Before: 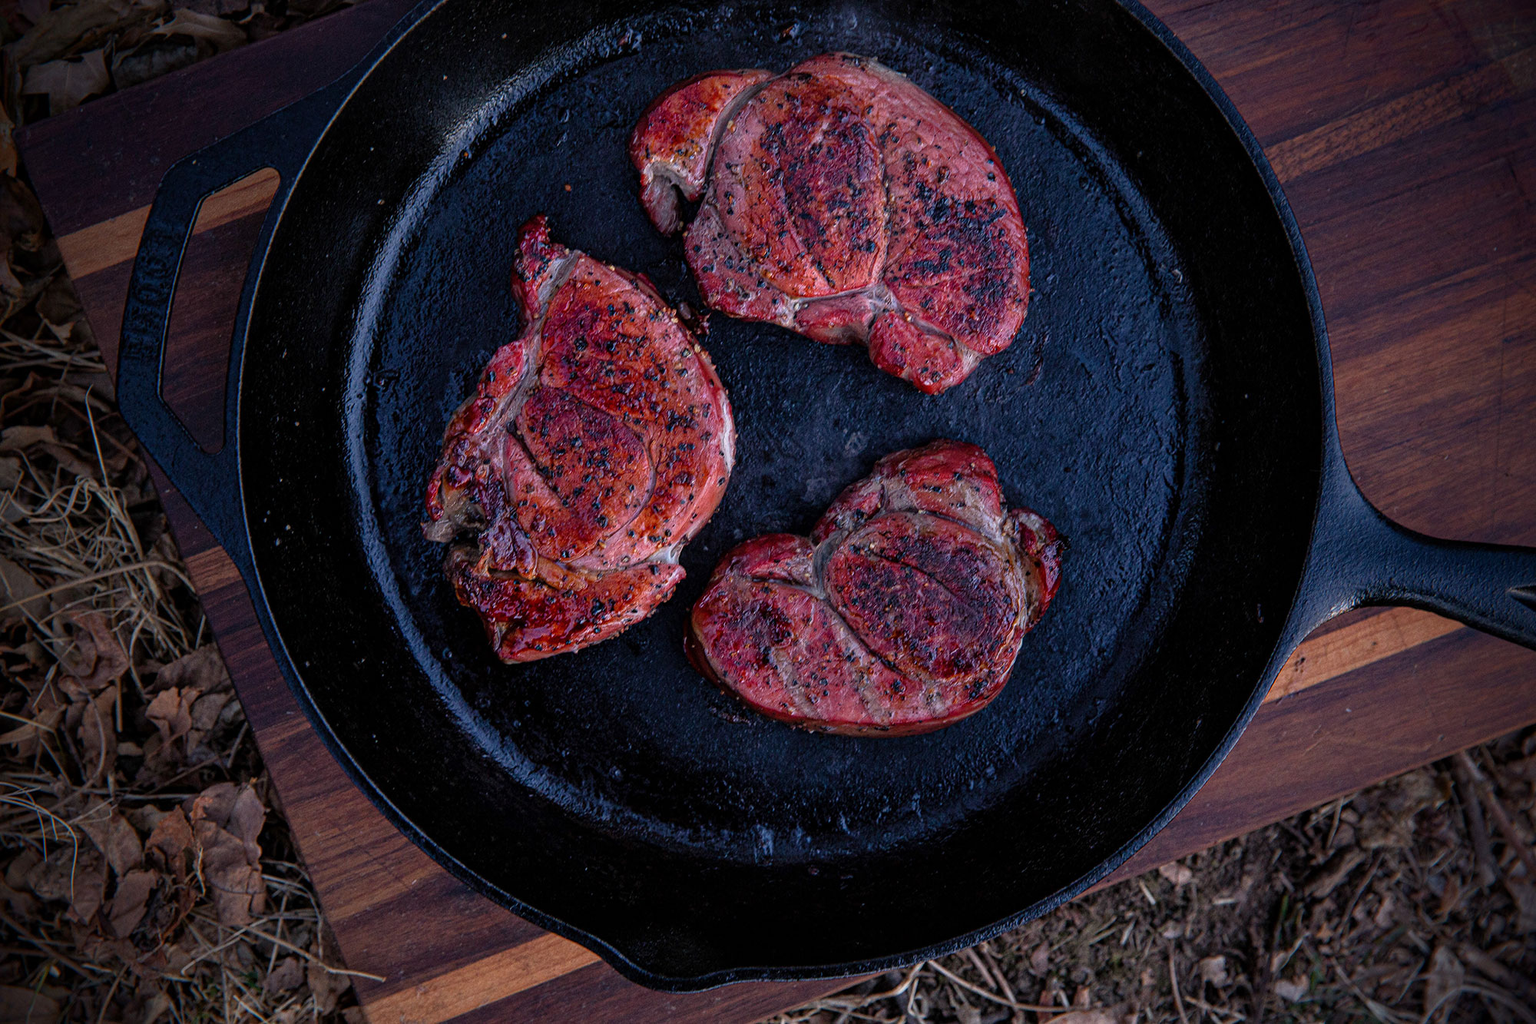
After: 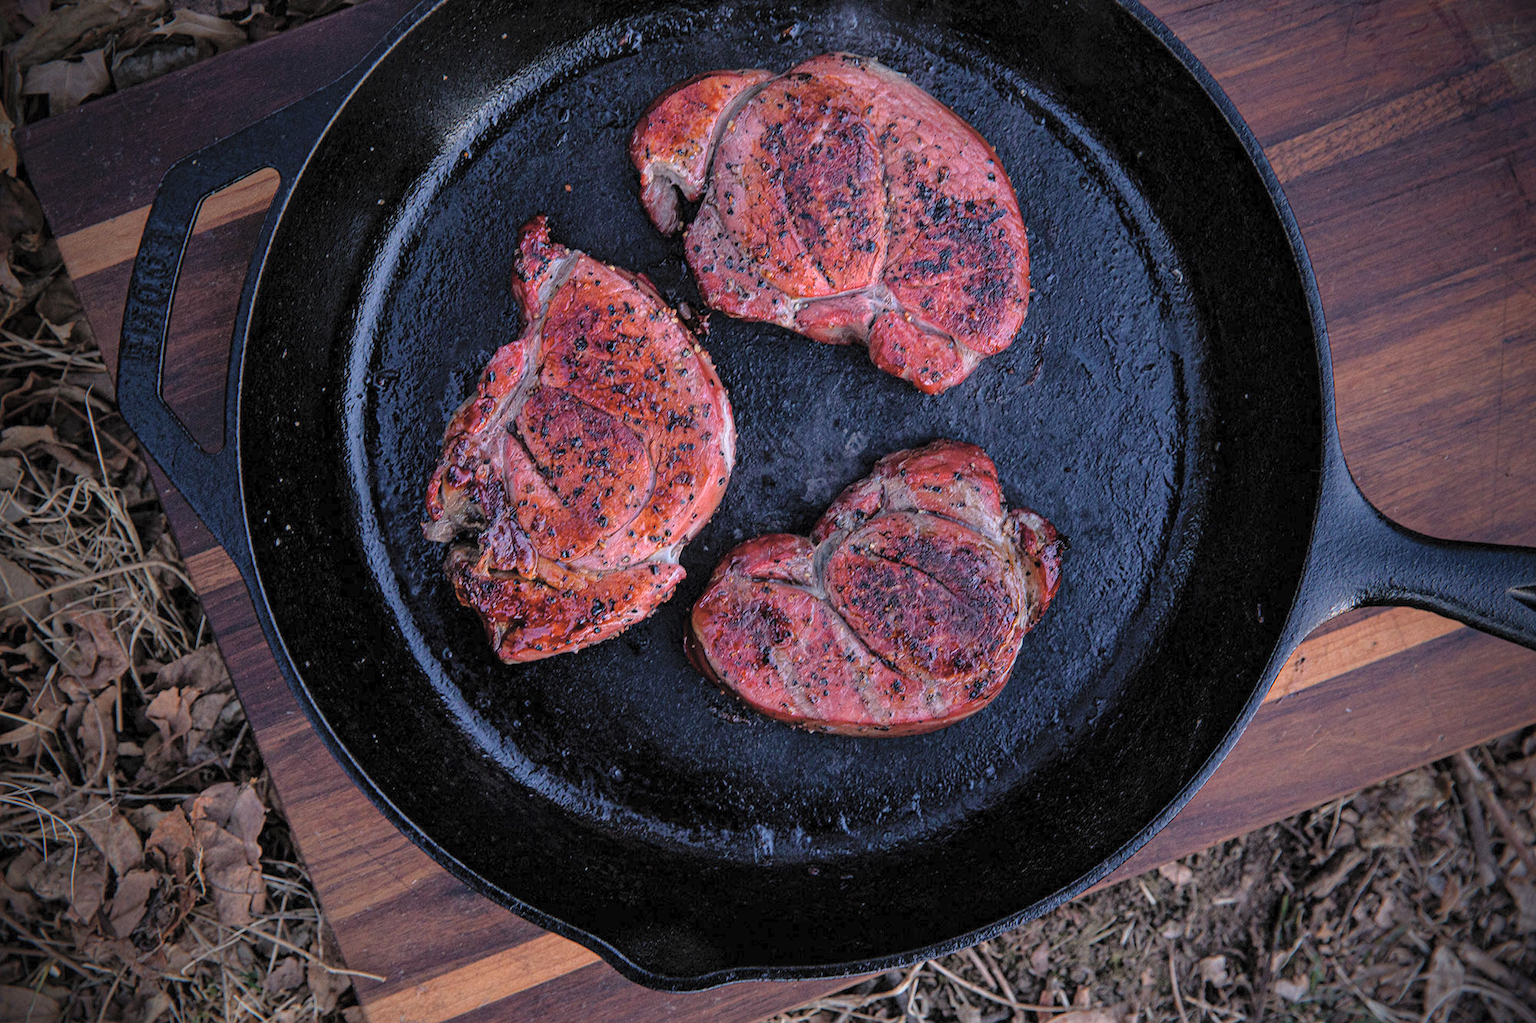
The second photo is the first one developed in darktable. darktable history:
contrast brightness saturation: brightness 0.271
